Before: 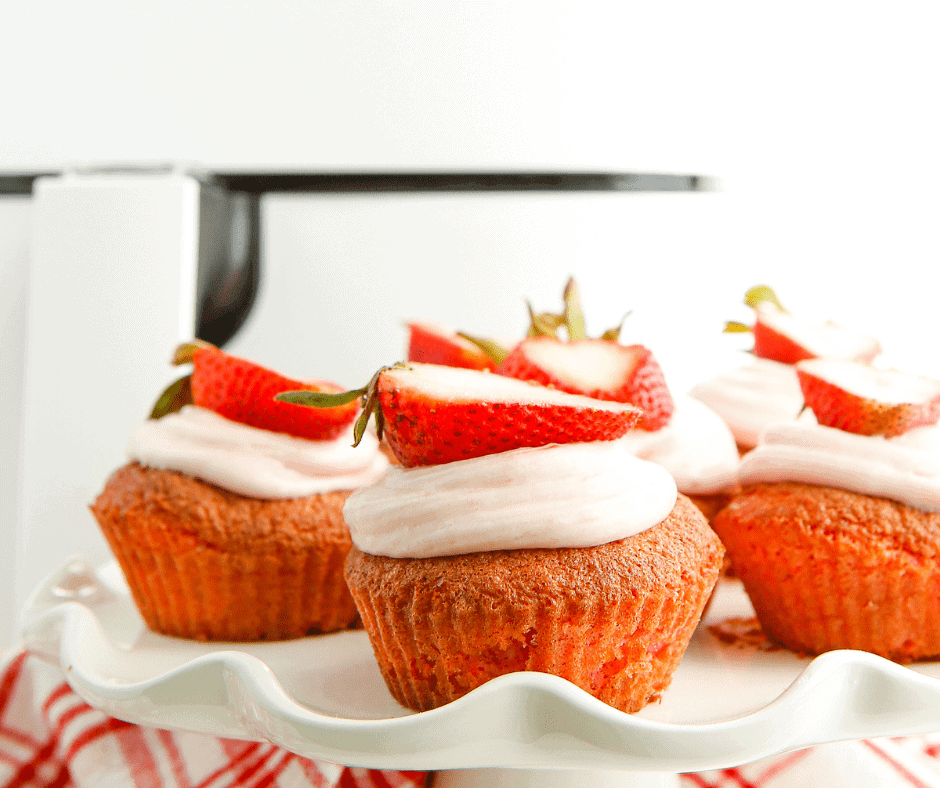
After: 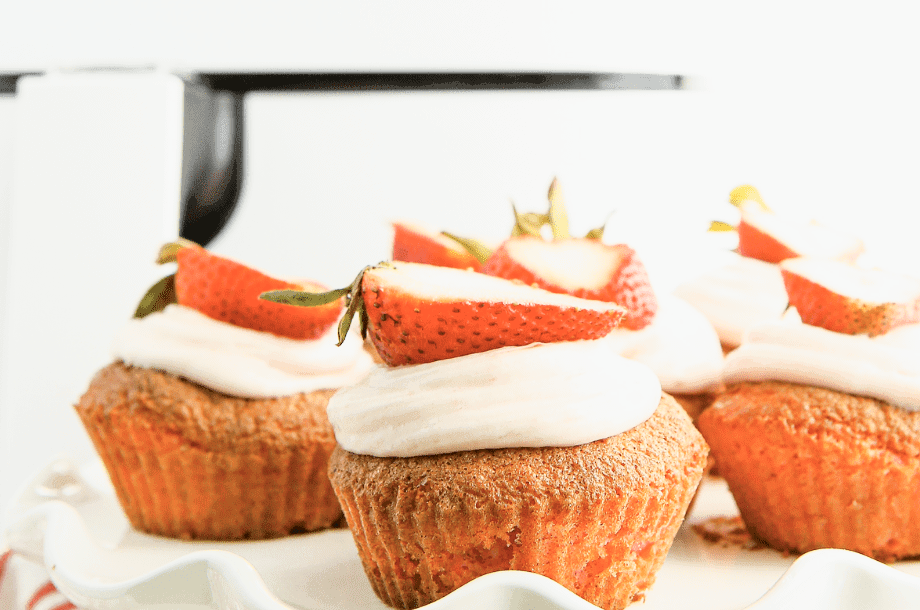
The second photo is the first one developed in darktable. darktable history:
crop and rotate: left 1.84%, top 13.014%, right 0.25%, bottom 9.534%
contrast brightness saturation: contrast 0.1, saturation -0.352
tone curve: curves: ch0 [(0, 0.013) (0.129, 0.1) (0.327, 0.382) (0.489, 0.573) (0.66, 0.748) (0.858, 0.926) (1, 0.977)]; ch1 [(0, 0) (0.353, 0.344) (0.45, 0.46) (0.498, 0.498) (0.521, 0.512) (0.563, 0.559) (0.592, 0.585) (0.647, 0.68) (1, 1)]; ch2 [(0, 0) (0.333, 0.346) (0.375, 0.375) (0.427, 0.44) (0.476, 0.492) (0.511, 0.508) (0.528, 0.533) (0.579, 0.61) (0.612, 0.644) (0.66, 0.715) (1, 1)], color space Lab, independent channels, preserve colors none
